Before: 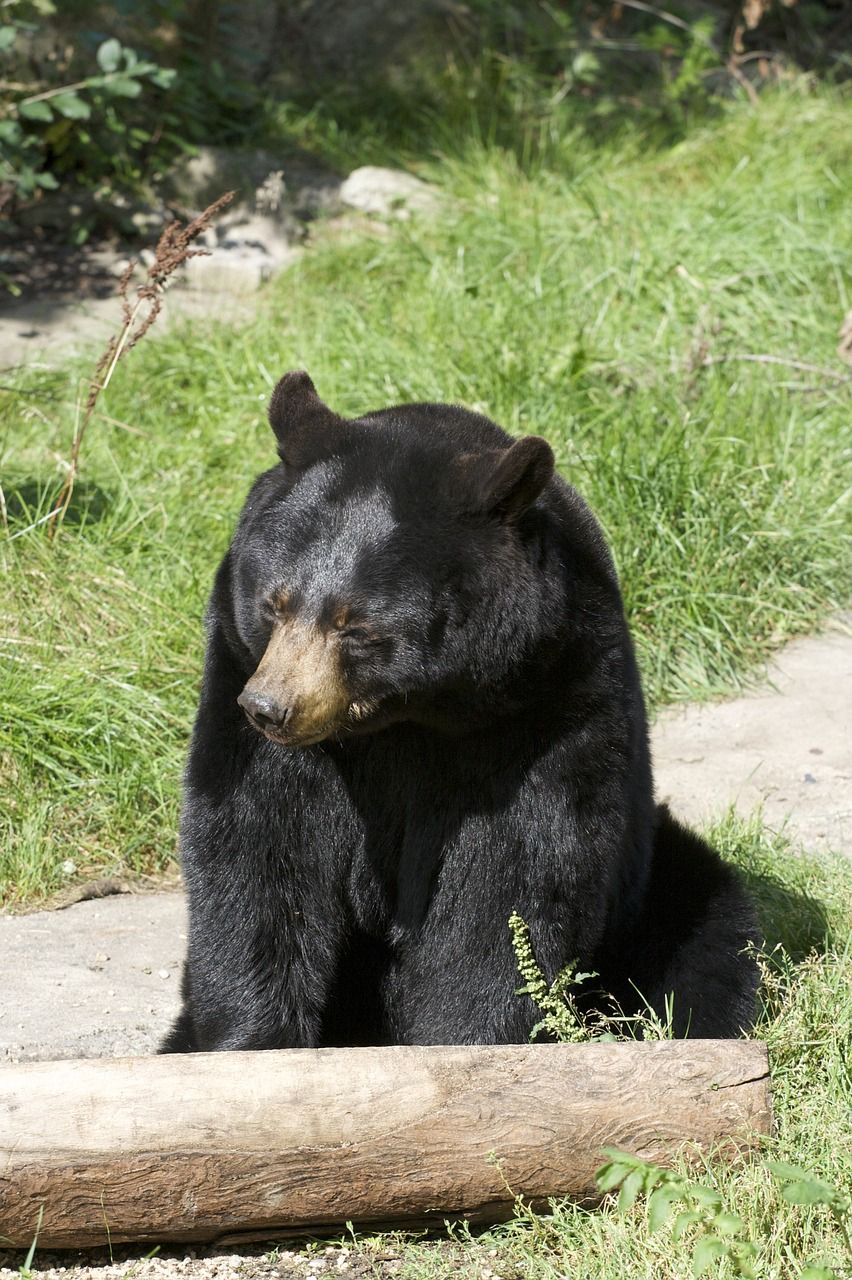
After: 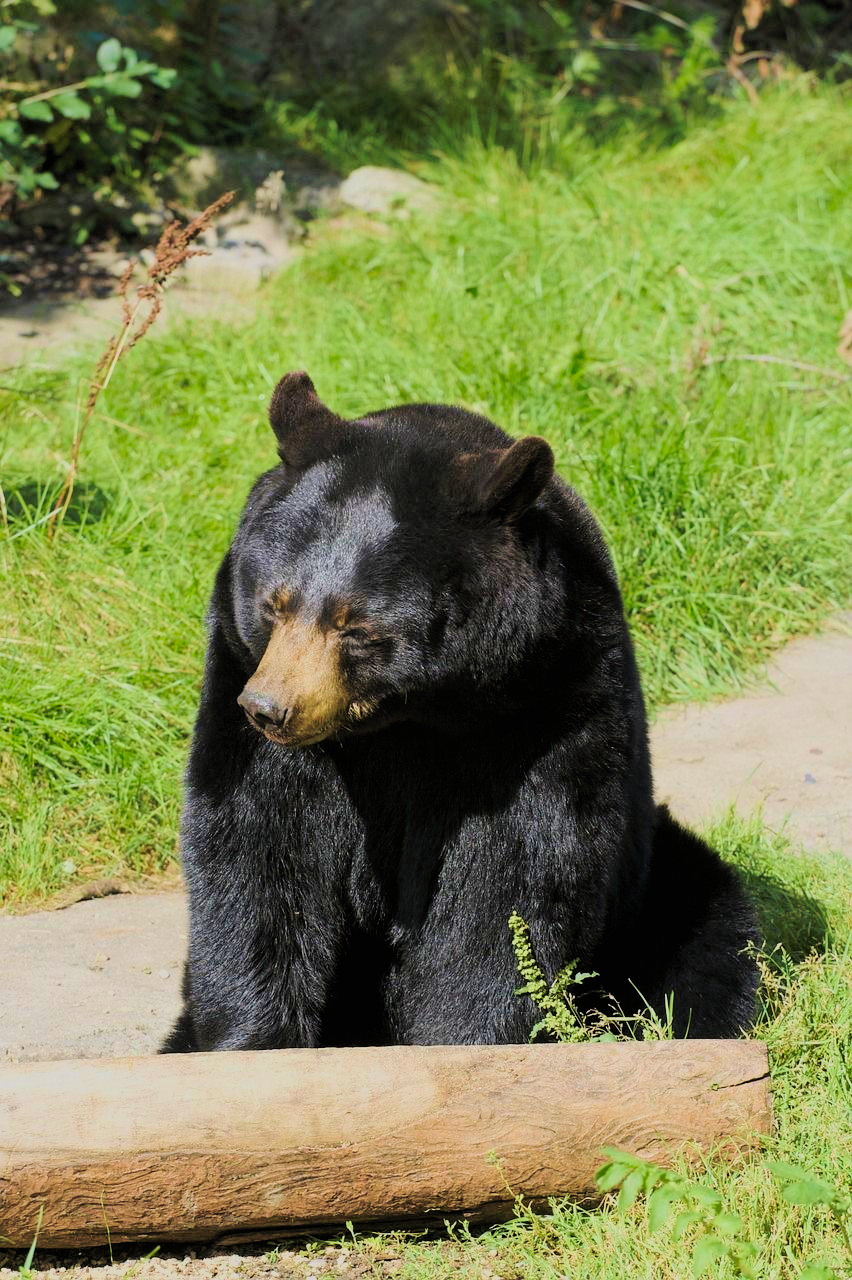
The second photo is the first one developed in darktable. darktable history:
filmic rgb: black relative exposure -6.95 EV, white relative exposure 5.66 EV, hardness 2.86
tone curve: curves: ch0 [(0, 0) (0.003, 0.002) (0.011, 0.009) (0.025, 0.02) (0.044, 0.035) (0.069, 0.055) (0.1, 0.08) (0.136, 0.109) (0.177, 0.142) (0.224, 0.179) (0.277, 0.222) (0.335, 0.268) (0.399, 0.329) (0.468, 0.409) (0.543, 0.495) (0.623, 0.579) (0.709, 0.669) (0.801, 0.767) (0.898, 0.885) (1, 1)], preserve colors none
contrast brightness saturation: contrast 0.066, brightness 0.177, saturation 0.42
velvia: strength 44.63%
